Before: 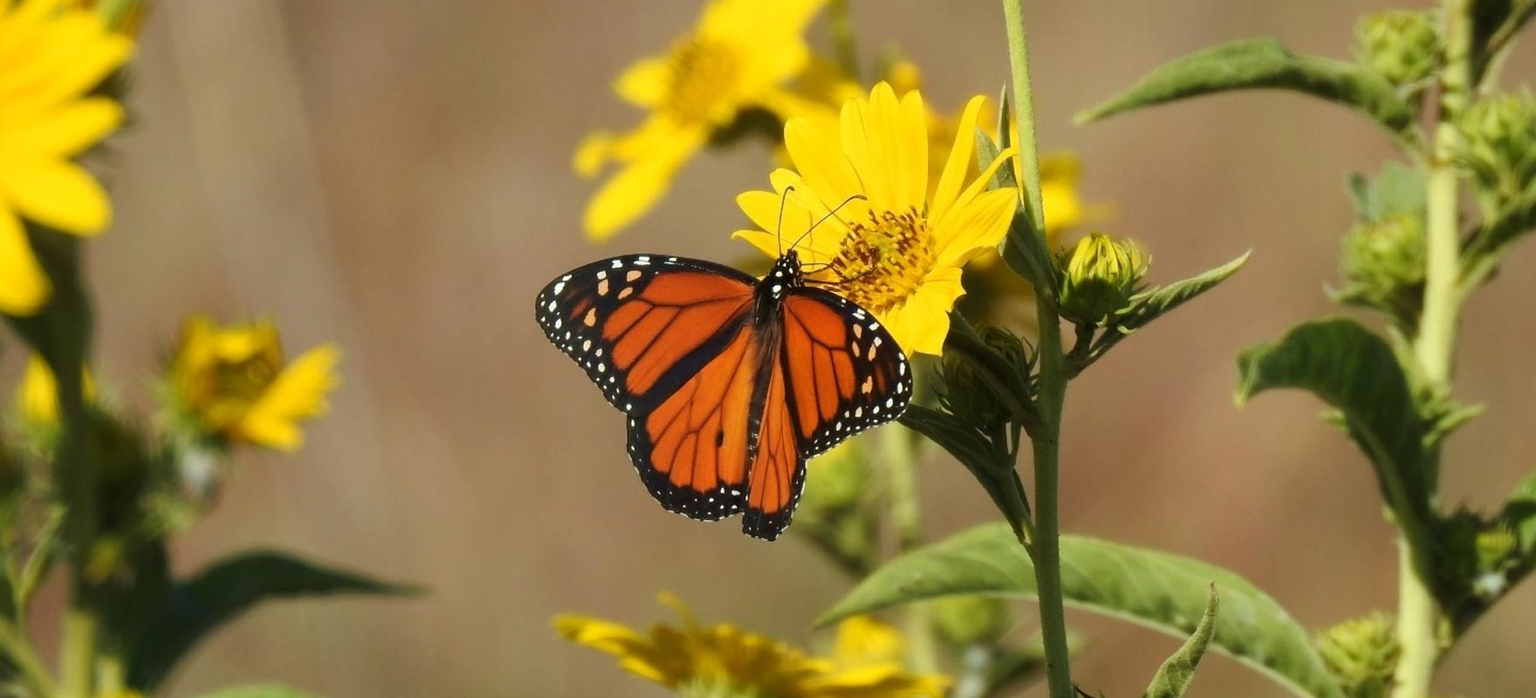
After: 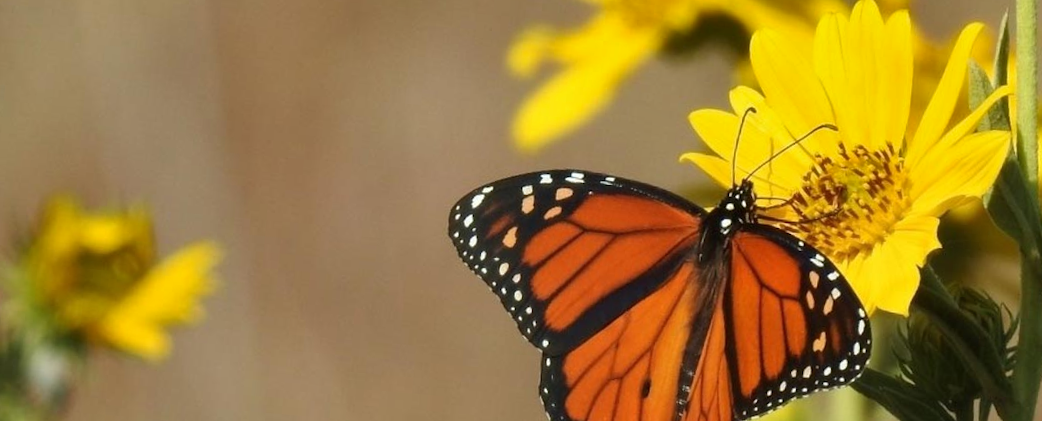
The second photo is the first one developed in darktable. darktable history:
crop and rotate: angle -4.99°, left 2.122%, top 6.945%, right 27.566%, bottom 30.519%
shadows and highlights: soften with gaussian
